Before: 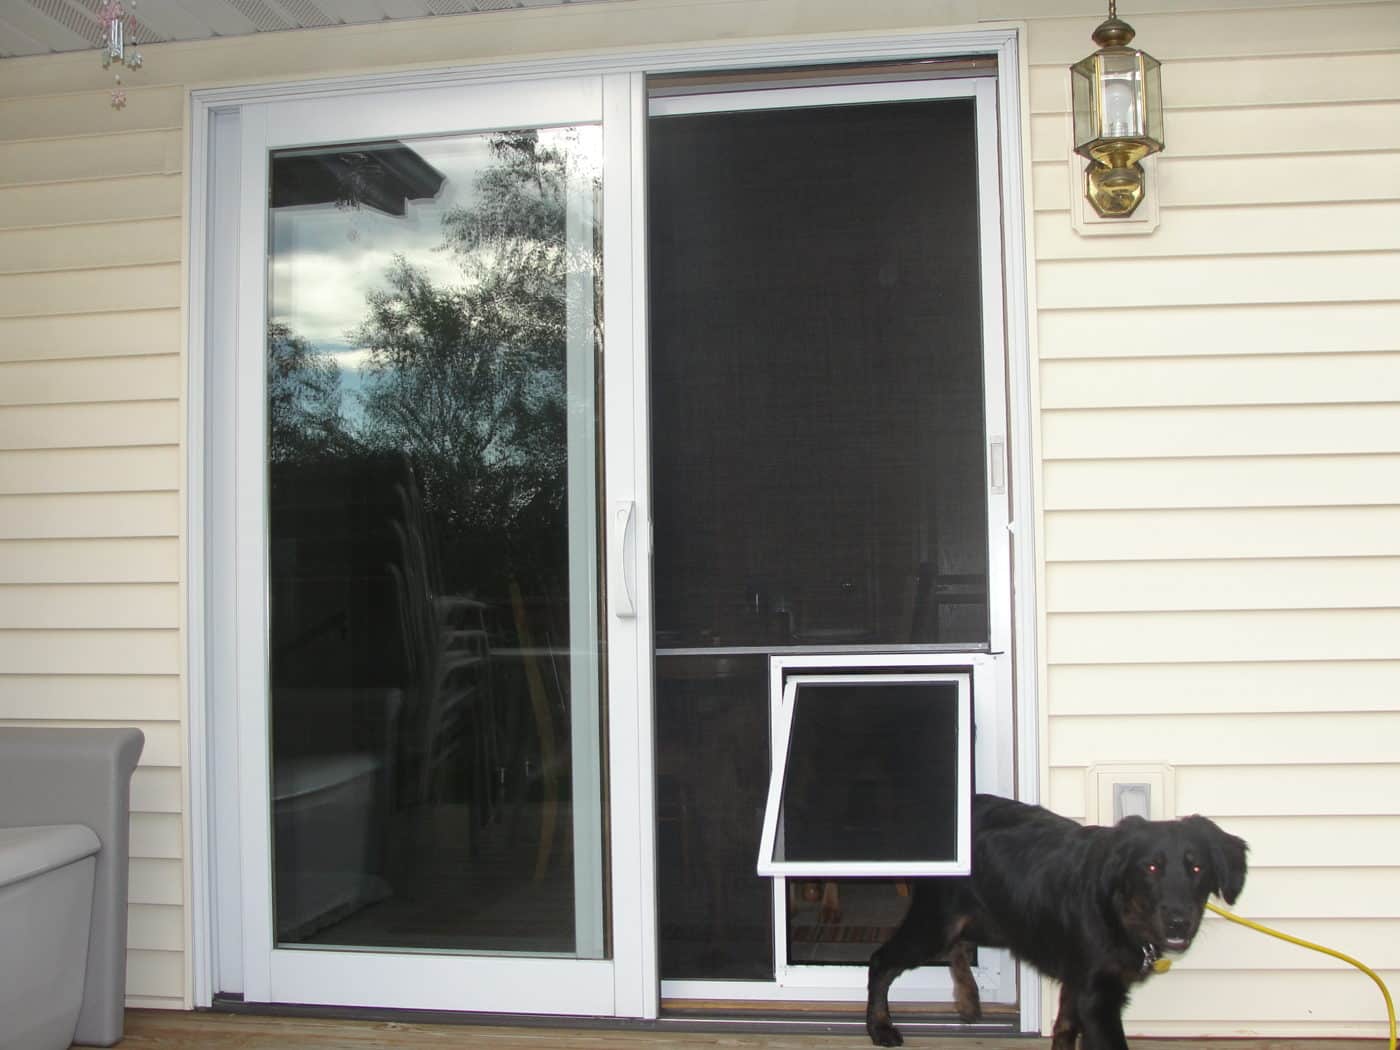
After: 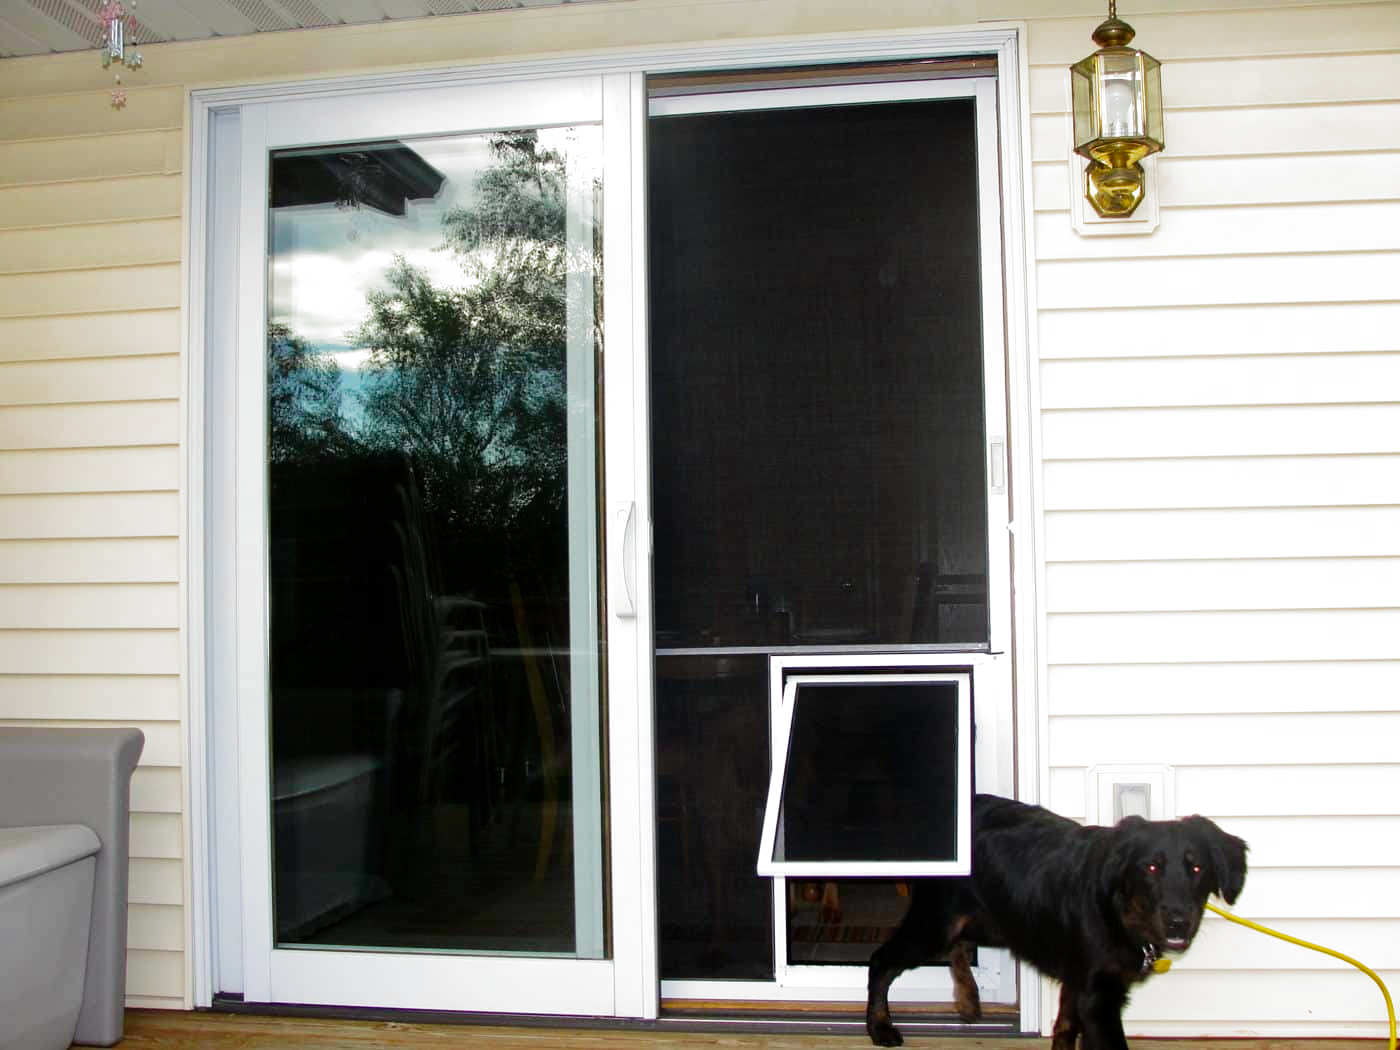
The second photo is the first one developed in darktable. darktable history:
filmic rgb: black relative exposure -8.2 EV, white relative exposure 2.2 EV, threshold 3 EV, hardness 7.11, latitude 75%, contrast 1.325, highlights saturation mix -2%, shadows ↔ highlights balance 30%, preserve chrominance no, color science v5 (2021), contrast in shadows safe, contrast in highlights safe, enable highlight reconstruction true
color balance rgb: linear chroma grading › global chroma 13.3%, global vibrance 41.49%
